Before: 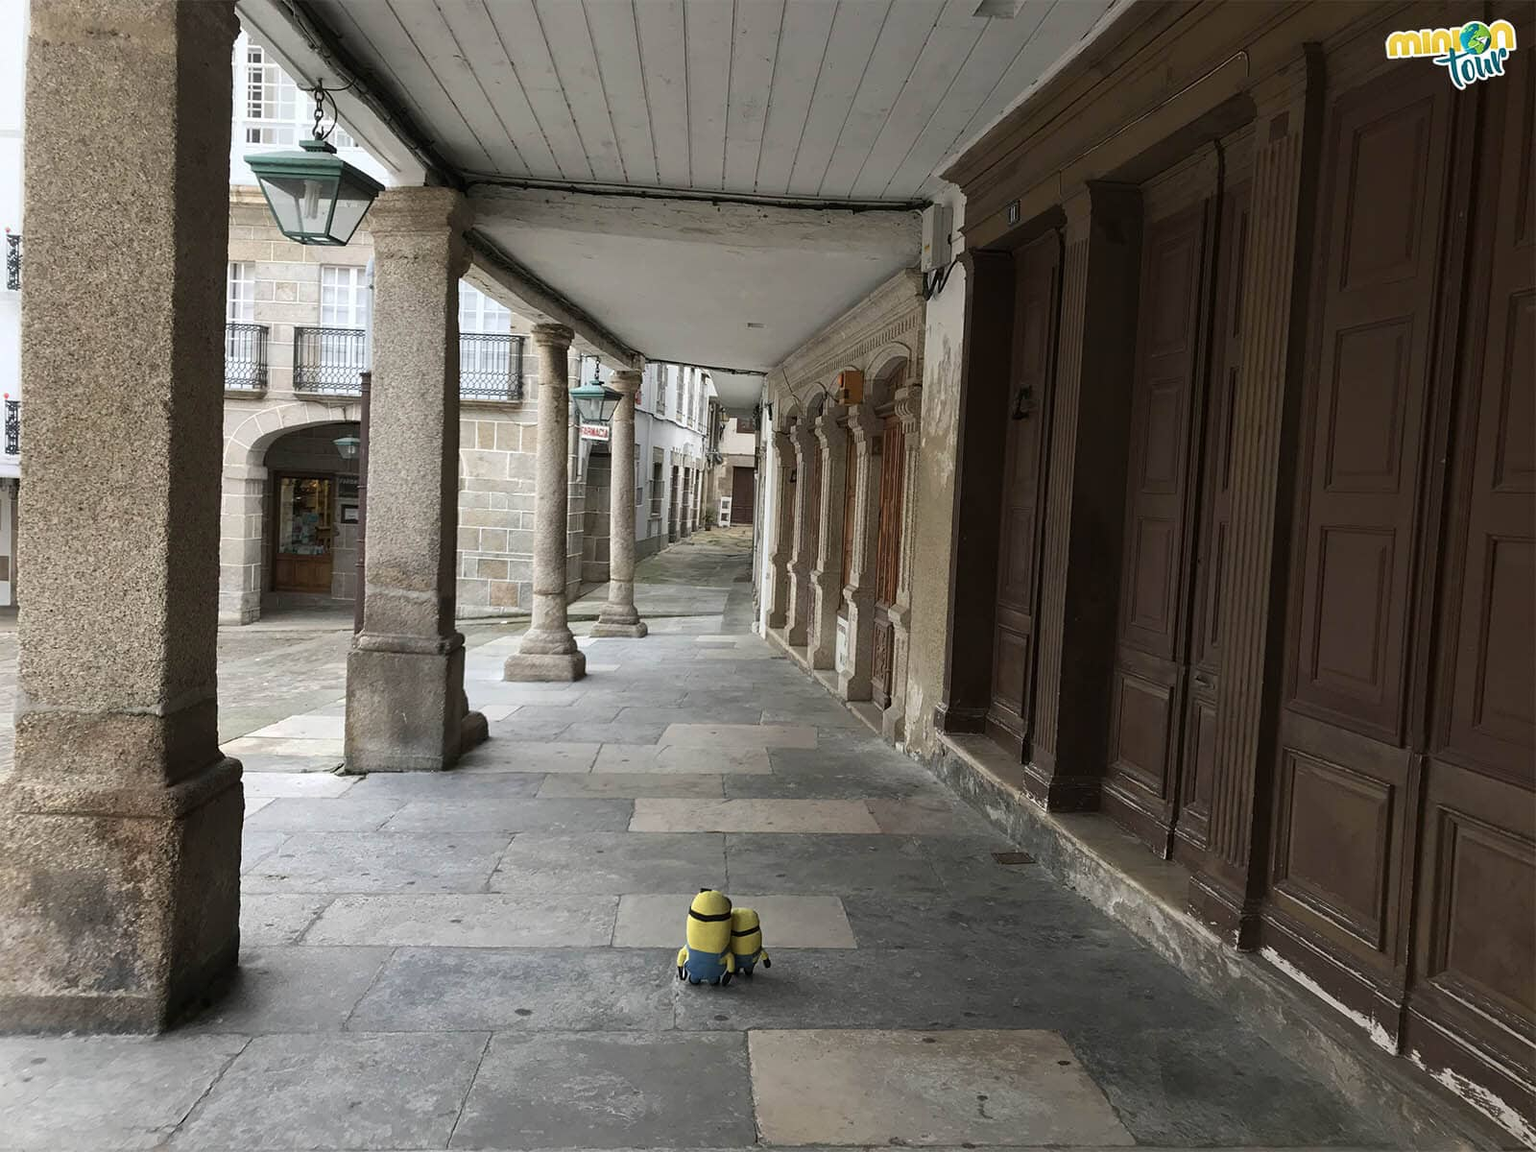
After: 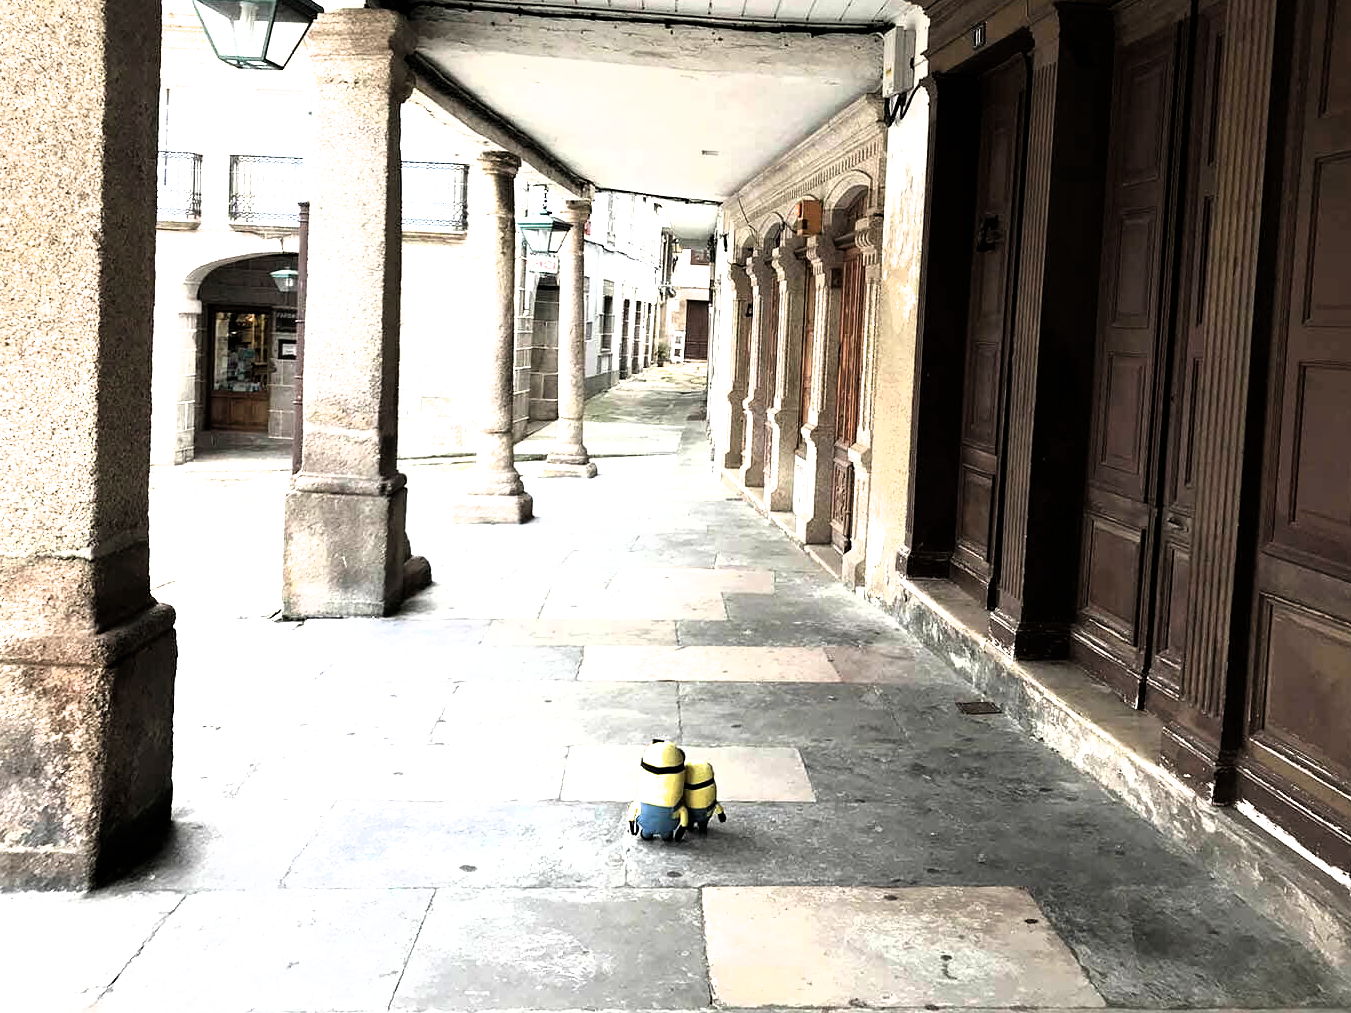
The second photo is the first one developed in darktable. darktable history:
exposure: black level correction 0, exposure 1.3 EV, compensate exposure bias true, compensate highlight preservation false
filmic rgb: black relative exposure -8.2 EV, white relative exposure 2.2 EV, threshold 3 EV, hardness 7.11, latitude 85.74%, contrast 1.696, highlights saturation mix -4%, shadows ↔ highlights balance -2.69%, color science v5 (2021), contrast in shadows safe, contrast in highlights safe, enable highlight reconstruction true
crop and rotate: left 4.842%, top 15.51%, right 10.668%
